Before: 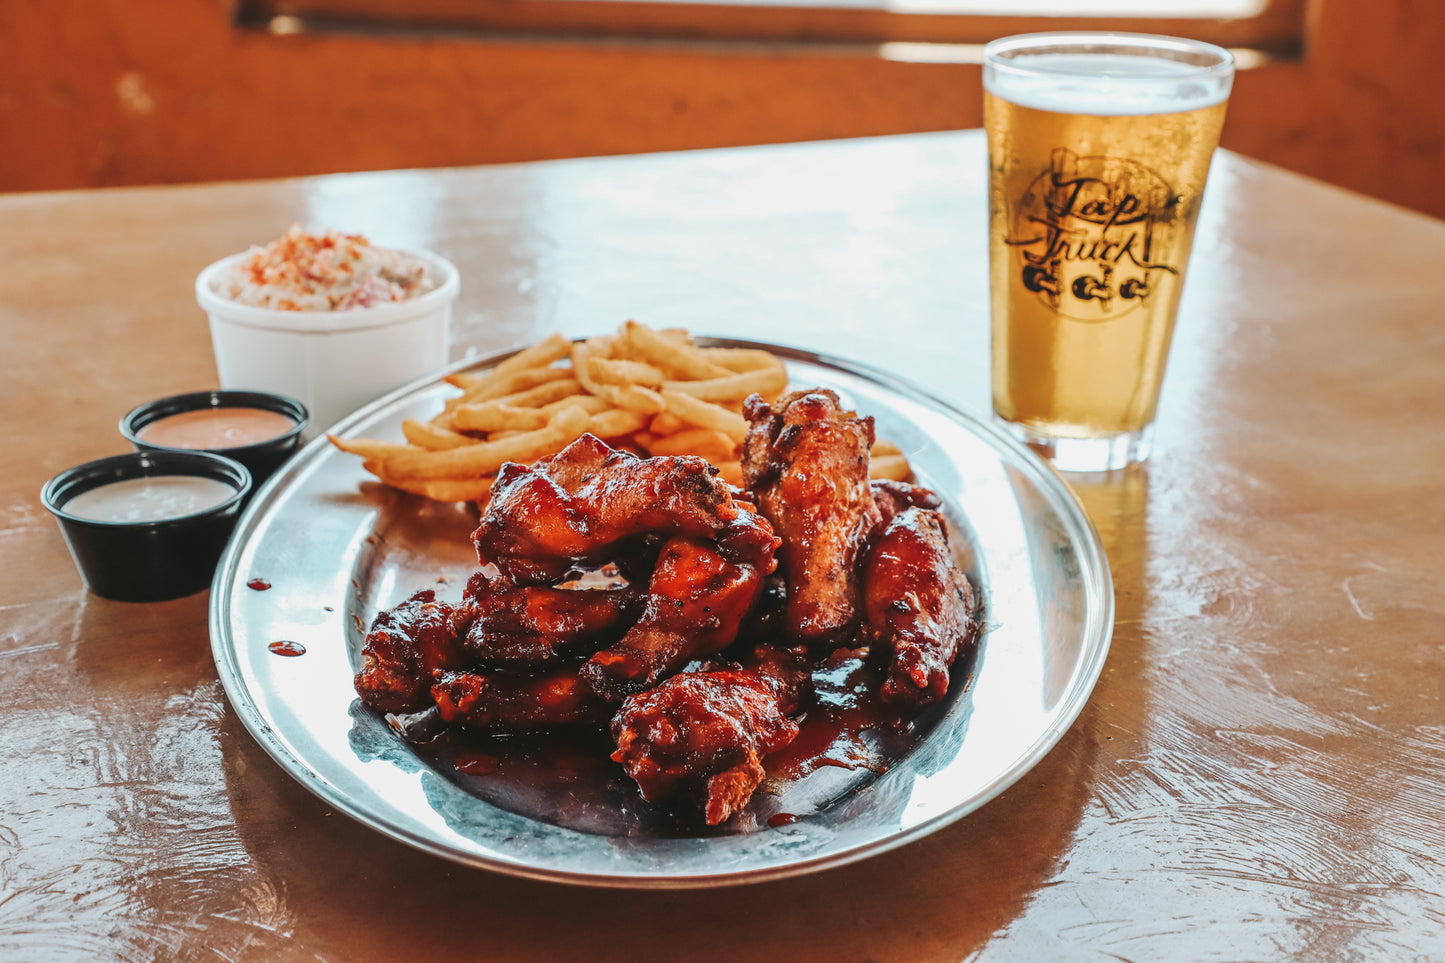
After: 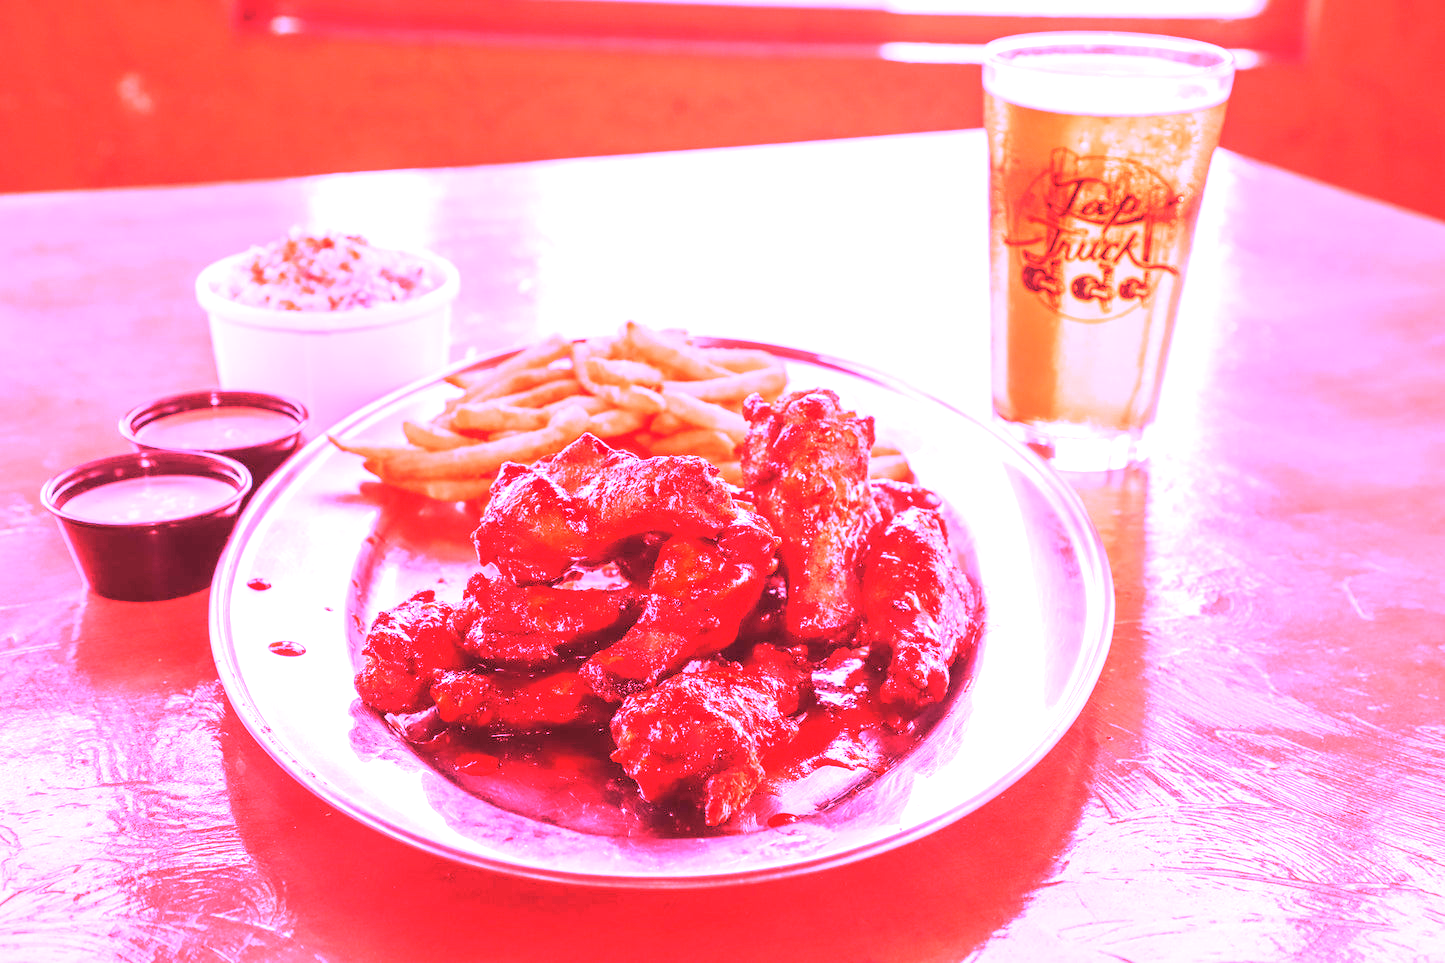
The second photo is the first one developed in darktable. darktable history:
white balance: red 4.26, blue 1.802
exposure: black level correction 0.001, exposure 0.5 EV, compensate exposure bias true, compensate highlight preservation false
